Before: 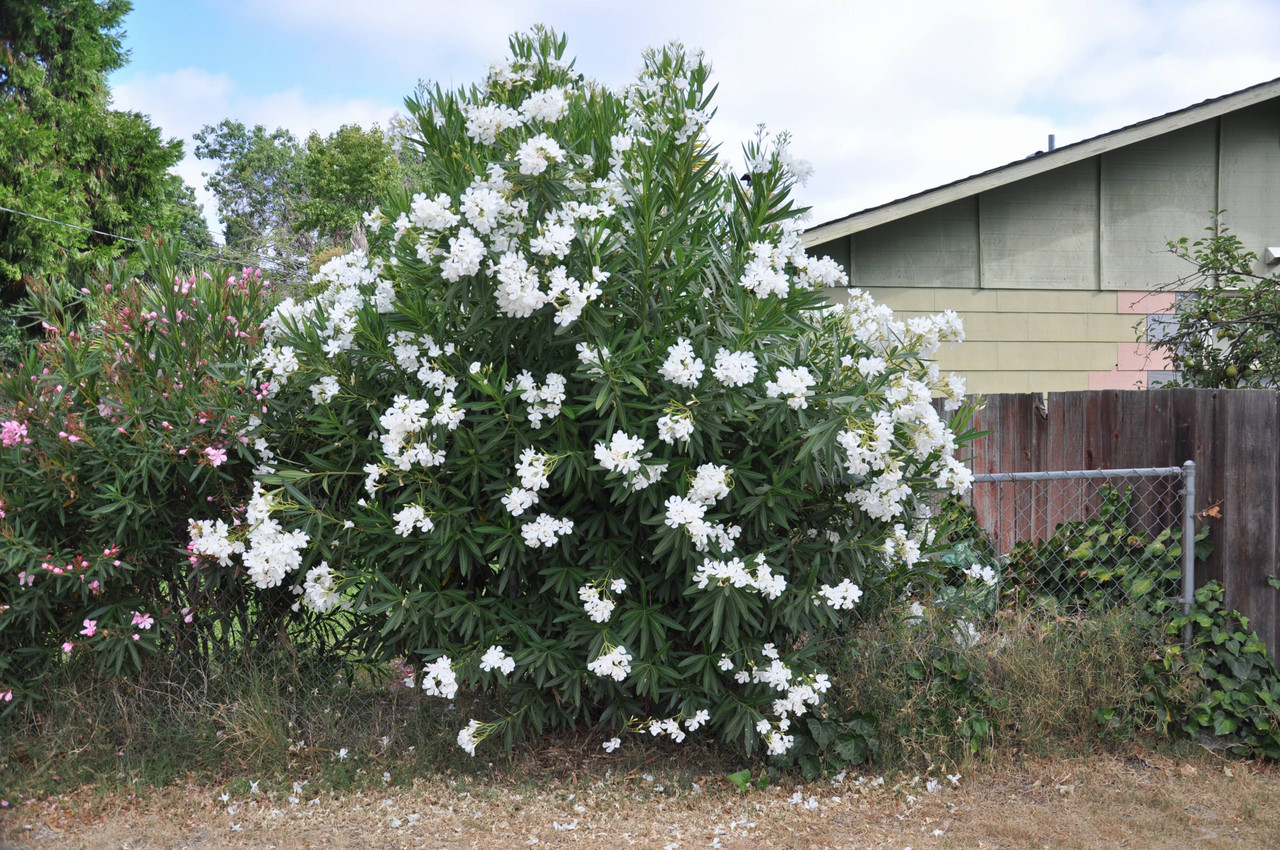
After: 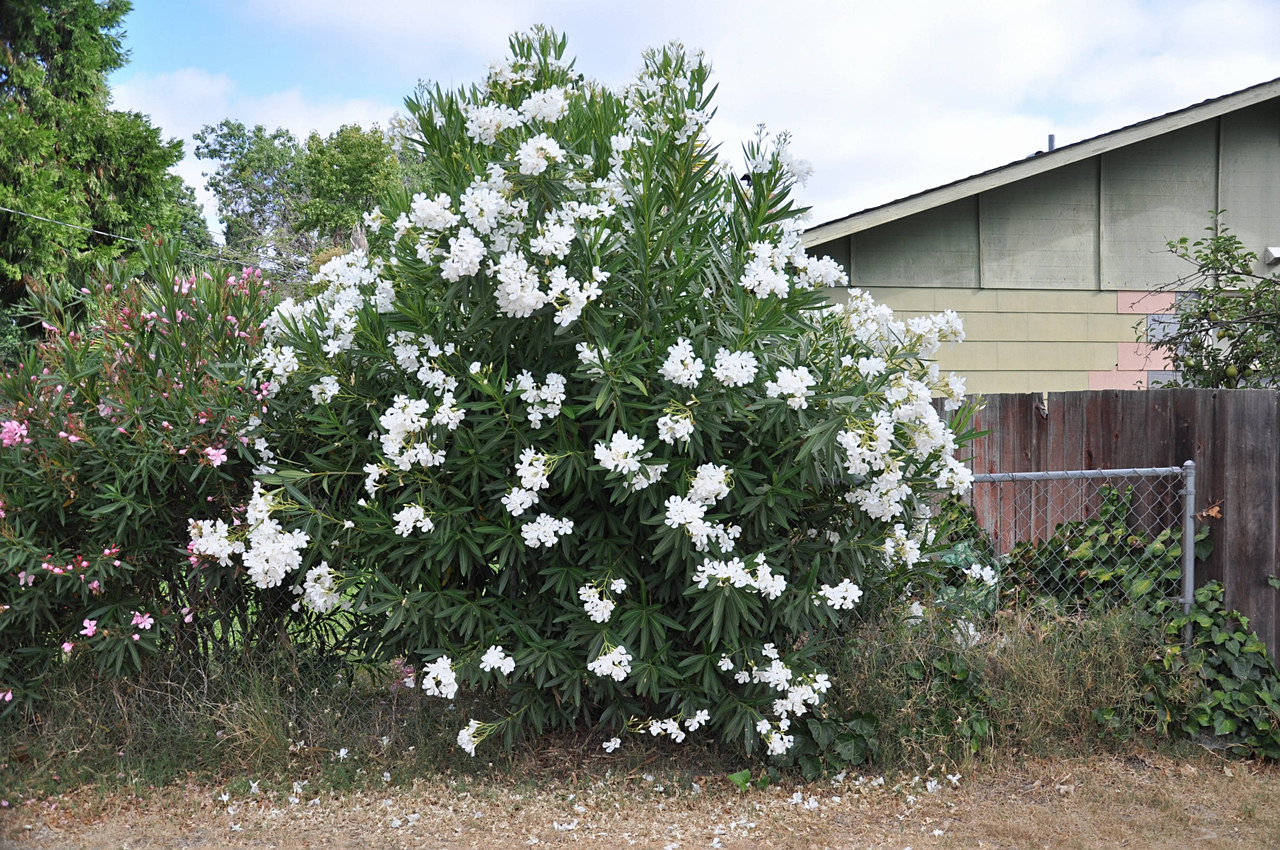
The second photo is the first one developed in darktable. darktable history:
sharpen: radius 1.599, amount 0.362, threshold 1.254
